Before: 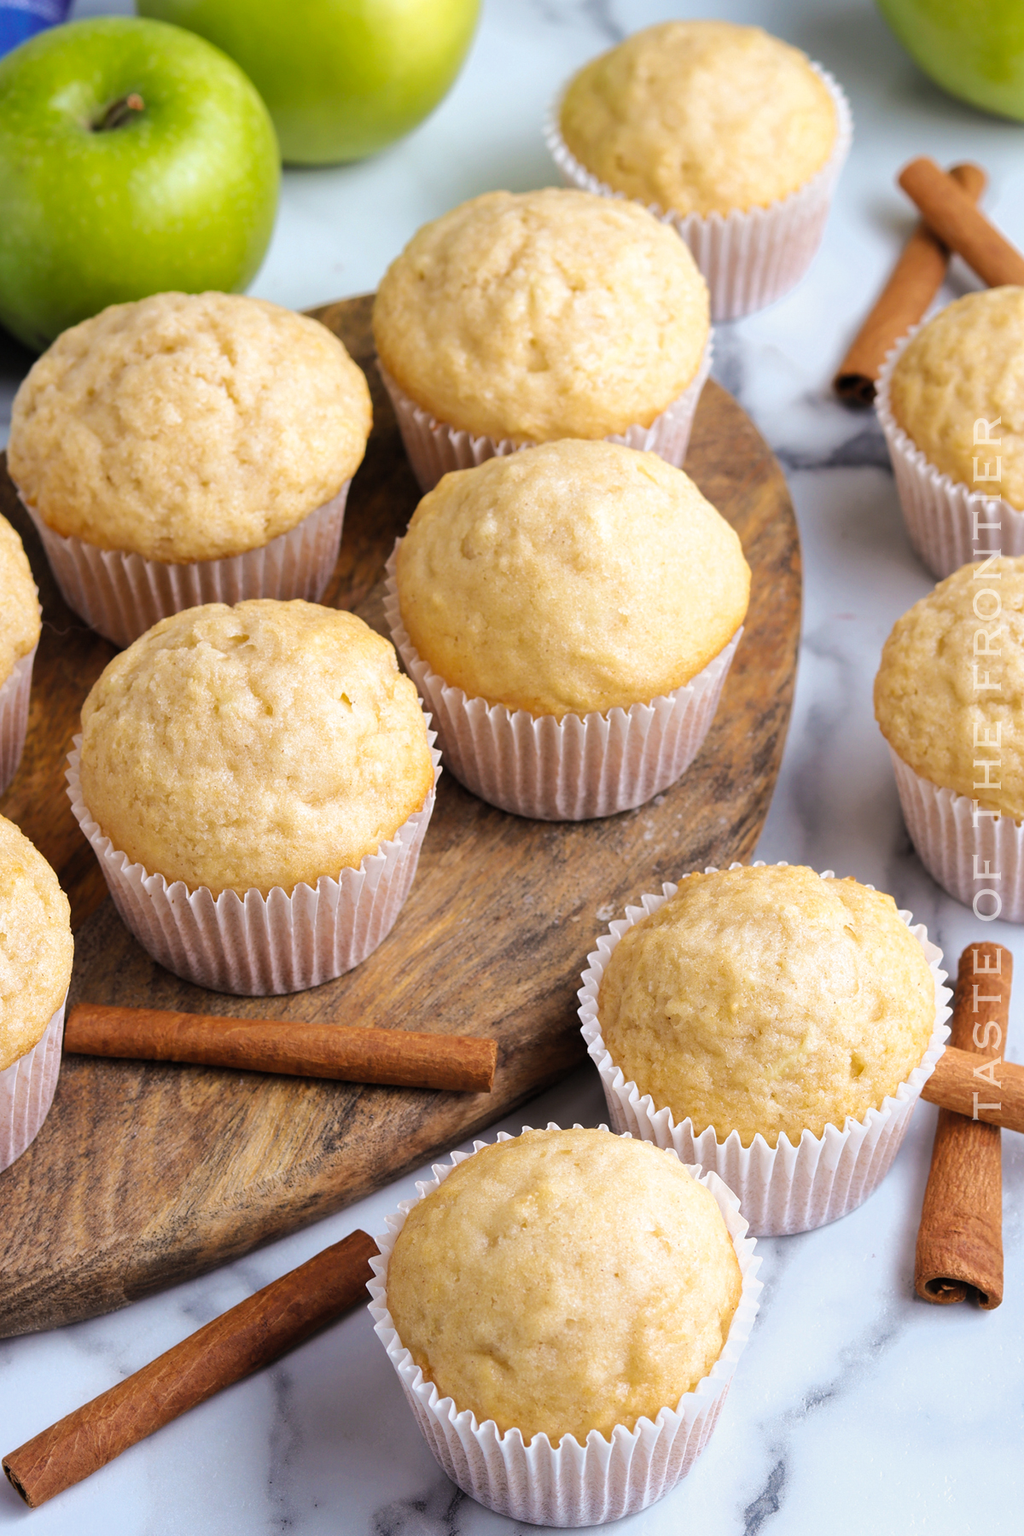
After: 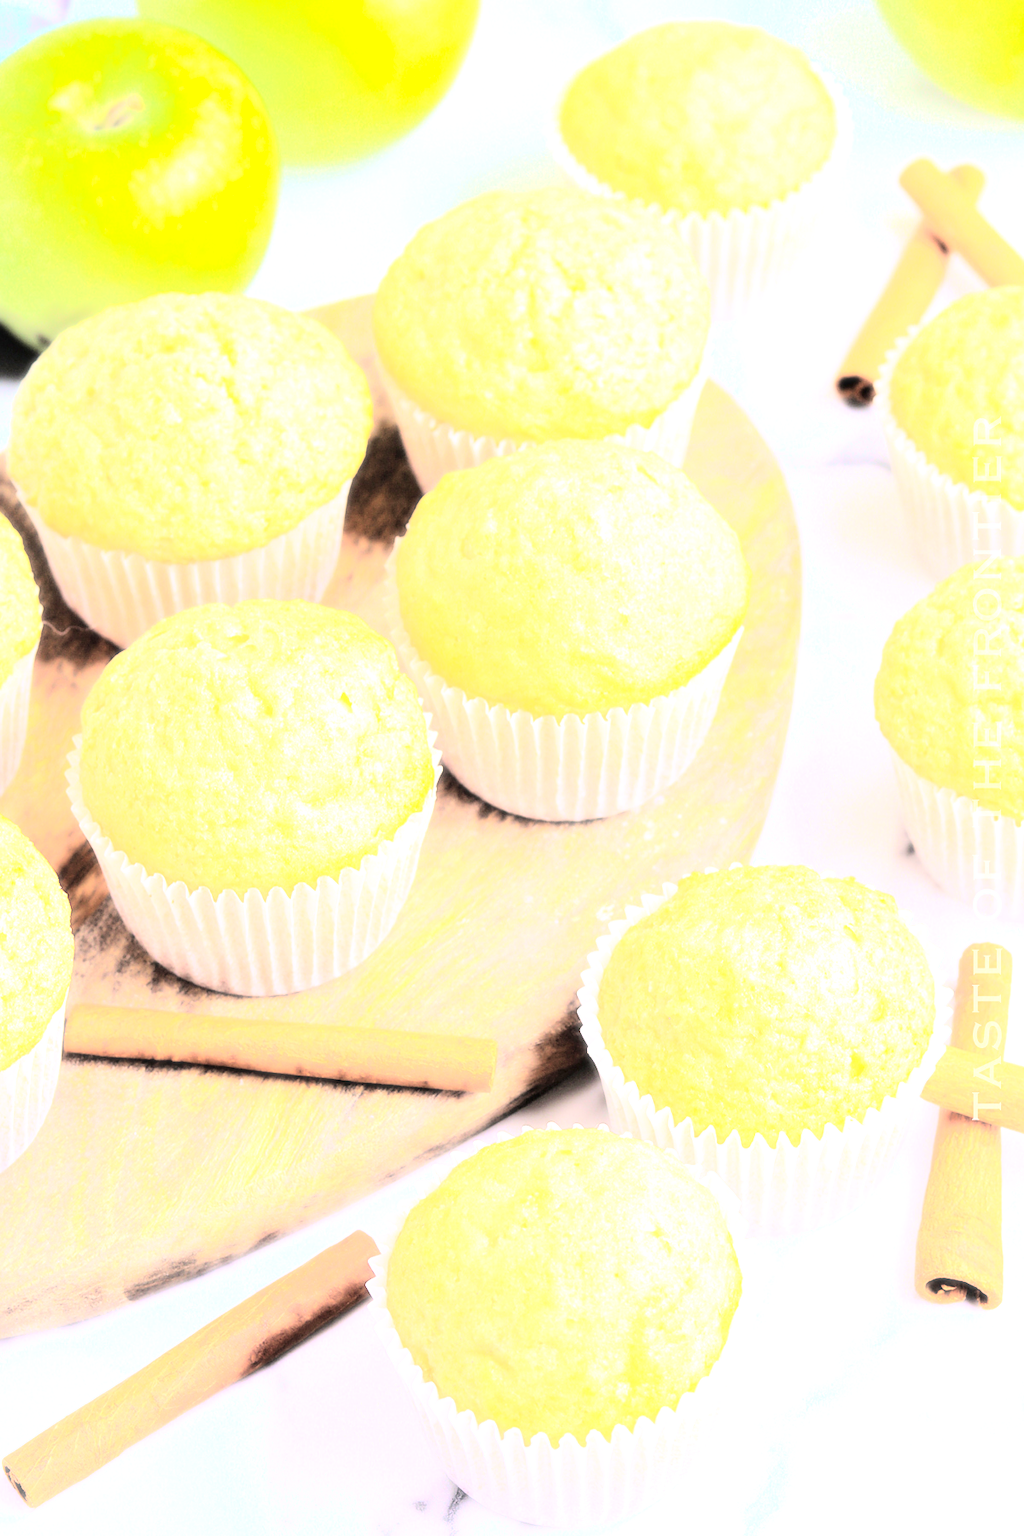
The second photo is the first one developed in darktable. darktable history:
tone curve: curves: ch0 [(0, 0) (0.003, 0.001) (0.011, 0.004) (0.025, 0.008) (0.044, 0.015) (0.069, 0.022) (0.1, 0.031) (0.136, 0.052) (0.177, 0.101) (0.224, 0.181) (0.277, 0.289) (0.335, 0.418) (0.399, 0.541) (0.468, 0.65) (0.543, 0.739) (0.623, 0.817) (0.709, 0.882) (0.801, 0.919) (0.898, 0.958) (1, 1)], color space Lab, independent channels, preserve colors none
velvia: on, module defaults
exposure: exposure 1.061 EV, compensate highlight preservation false
bloom: size 0%, threshold 54.82%, strength 8.31%
sharpen: on, module defaults
contrast brightness saturation: contrast 0.1, brightness 0.3, saturation 0.14
haze removal: strength -0.05
